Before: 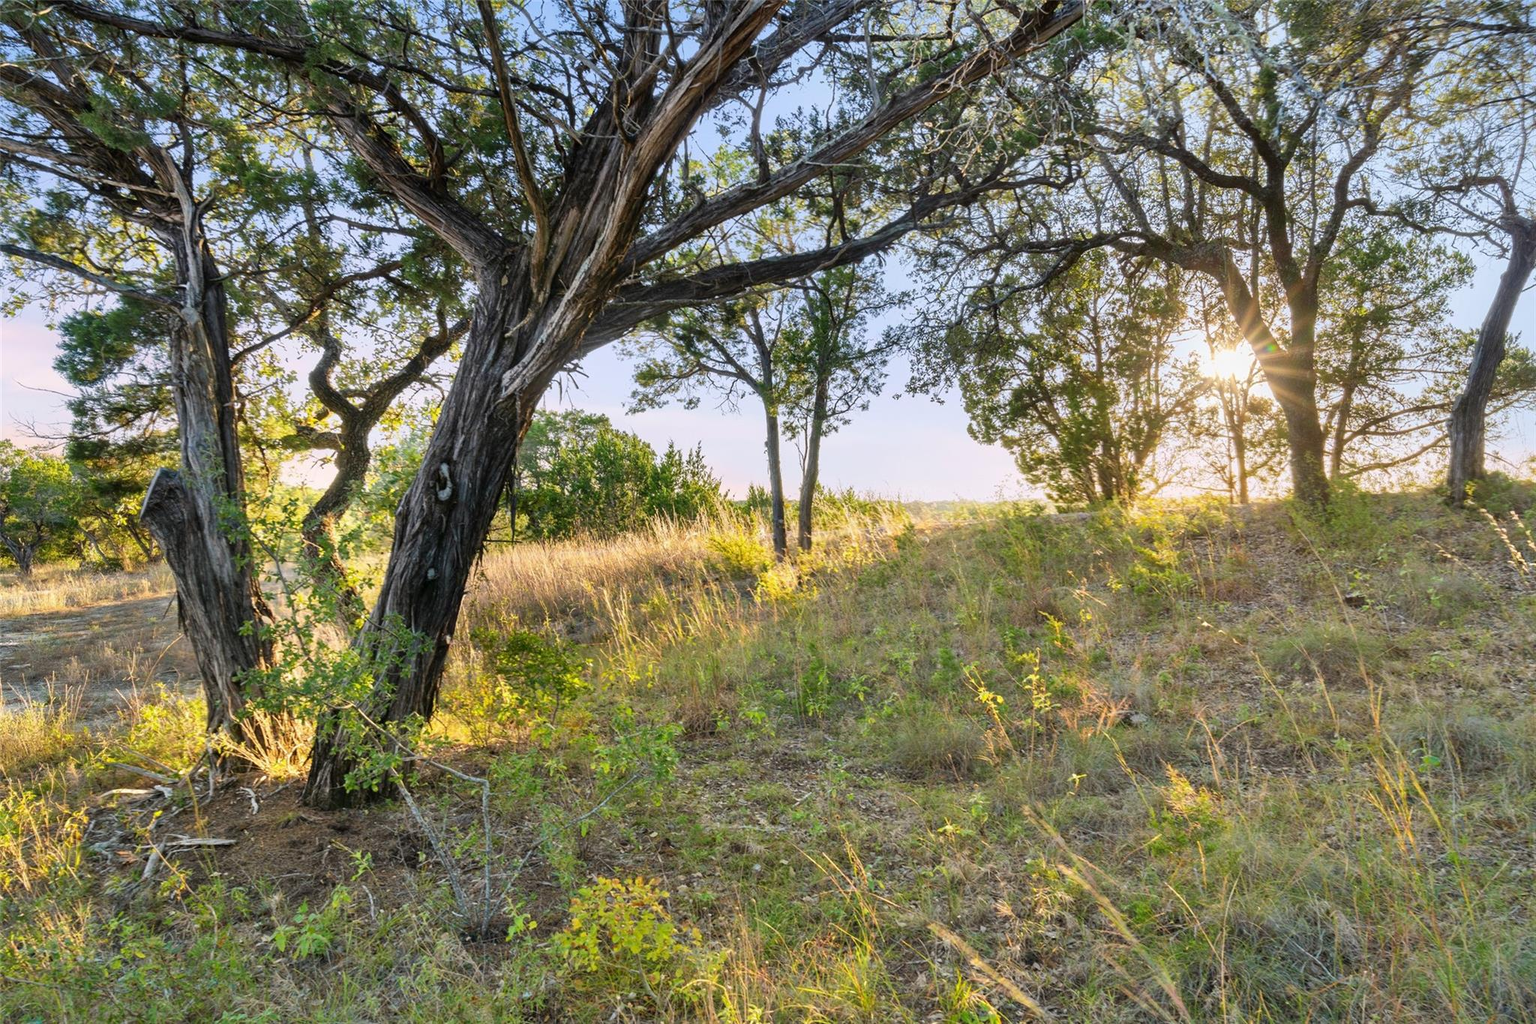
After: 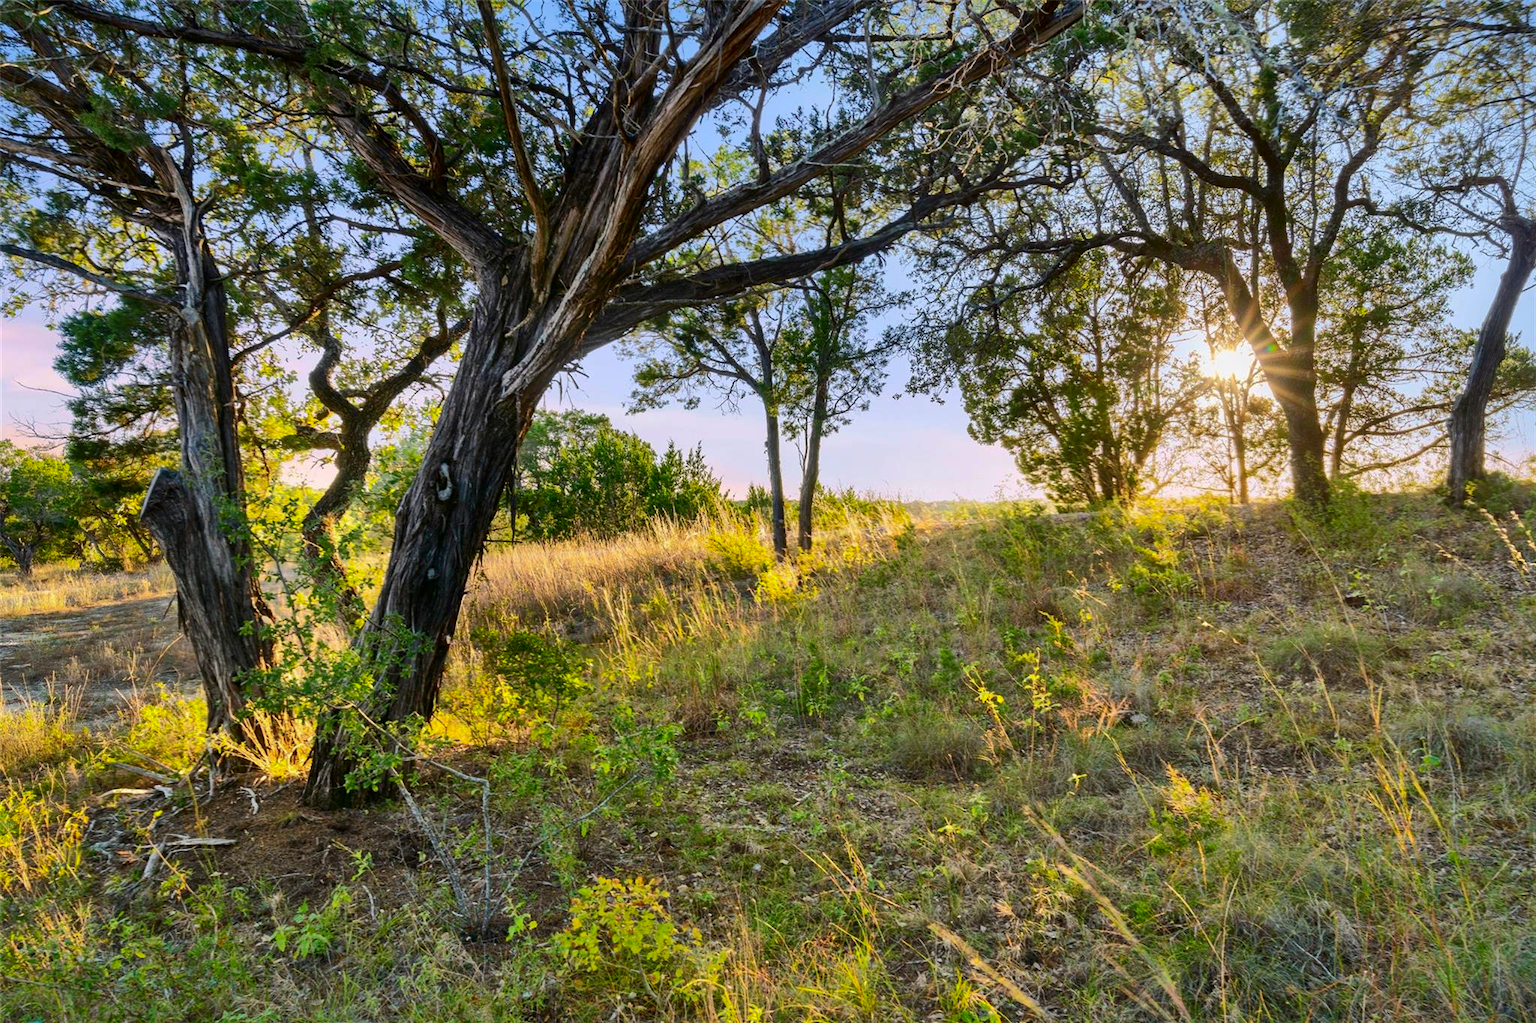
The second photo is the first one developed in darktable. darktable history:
contrast brightness saturation: contrast 0.194, brightness -0.106, saturation 0.208
shadows and highlights: shadows 39.59, highlights -59.73, highlights color adjustment 79.06%
